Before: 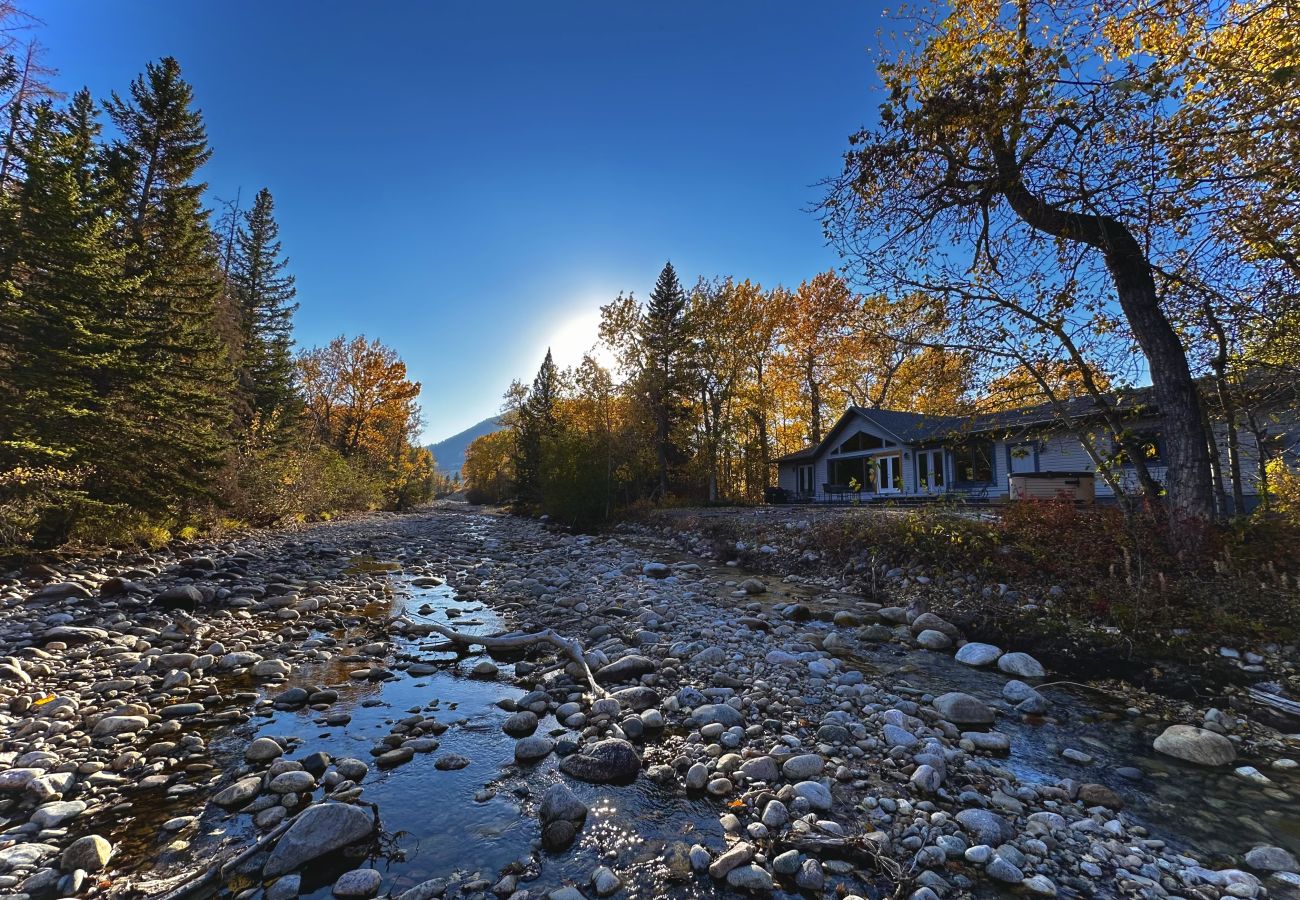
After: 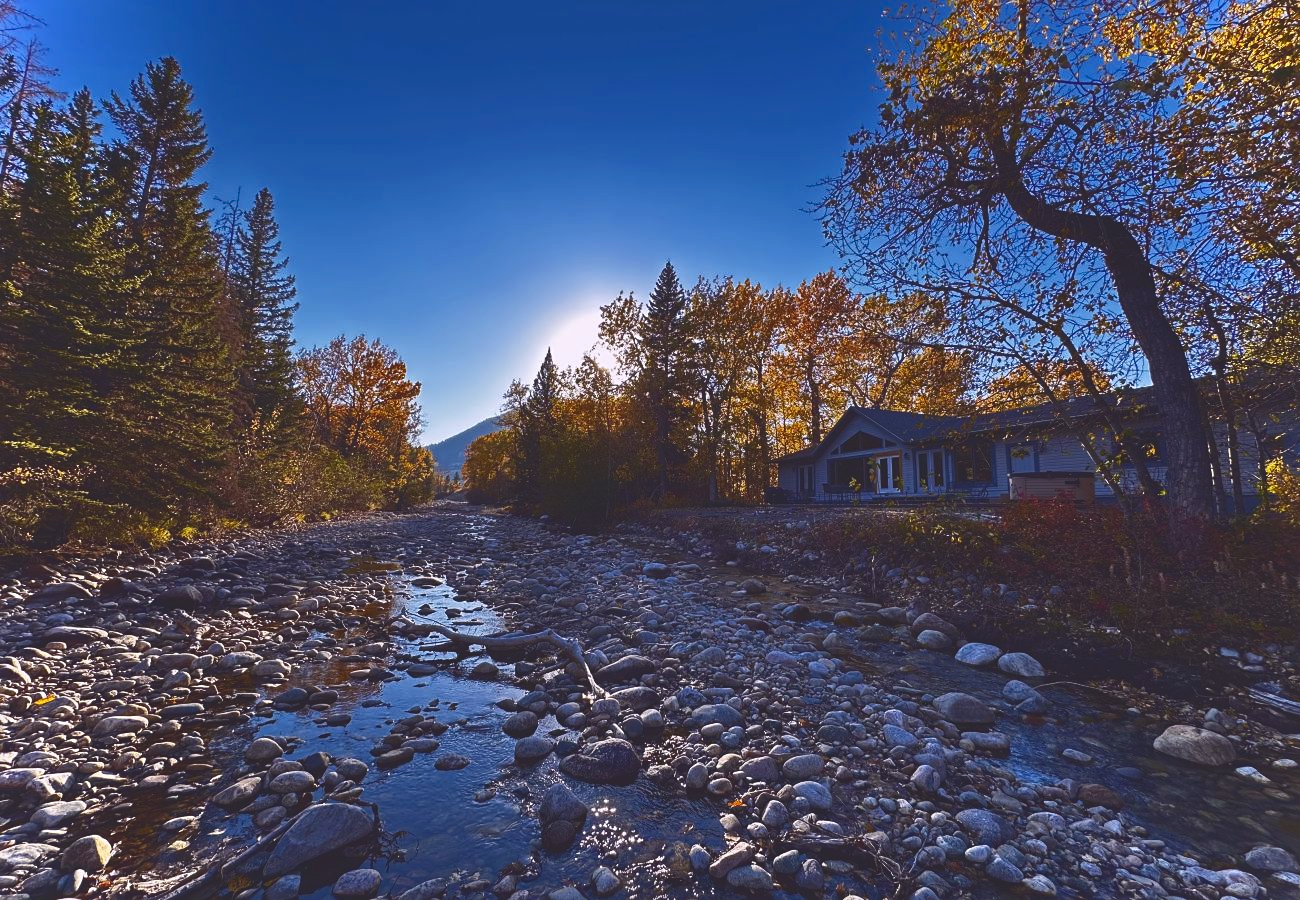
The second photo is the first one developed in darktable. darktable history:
sharpen: amount 0.2
tone curve: curves: ch0 [(0, 0.142) (0.384, 0.314) (0.752, 0.711) (0.991, 0.95)]; ch1 [(0.006, 0.129) (0.346, 0.384) (1, 1)]; ch2 [(0.003, 0.057) (0.261, 0.248) (1, 1)], color space Lab, independent channels
